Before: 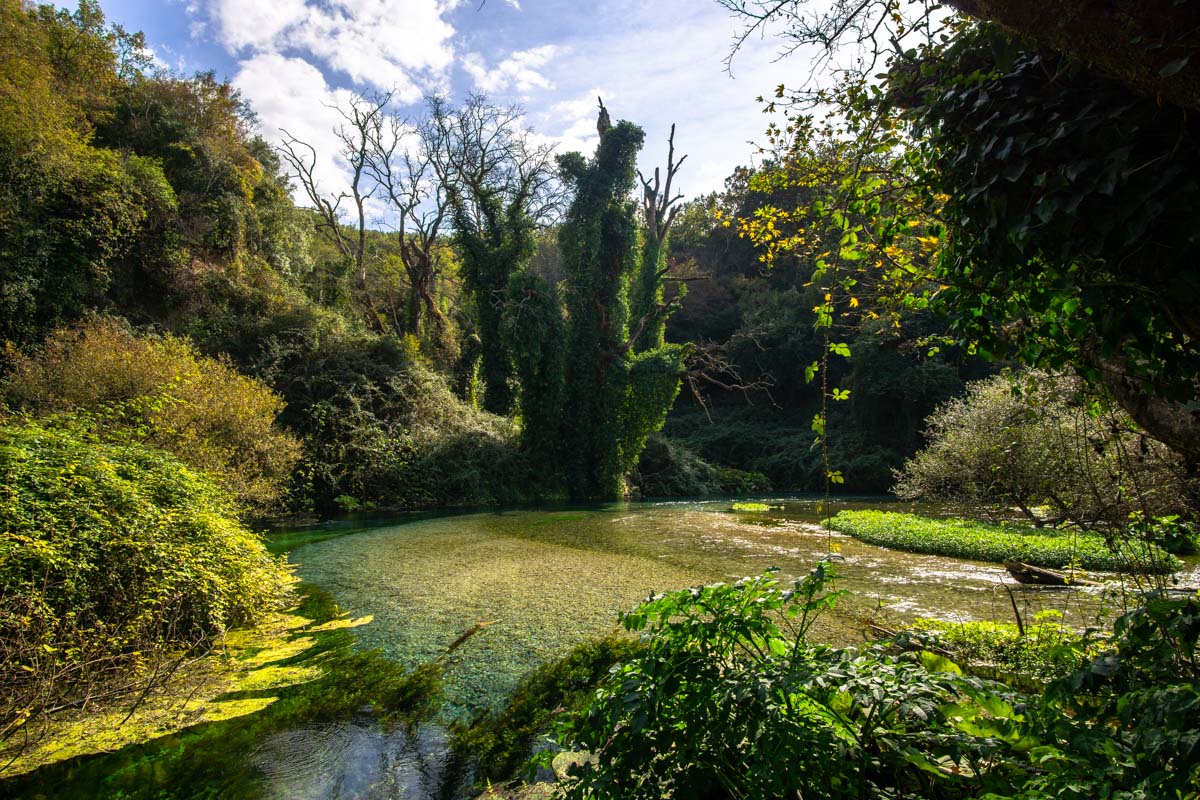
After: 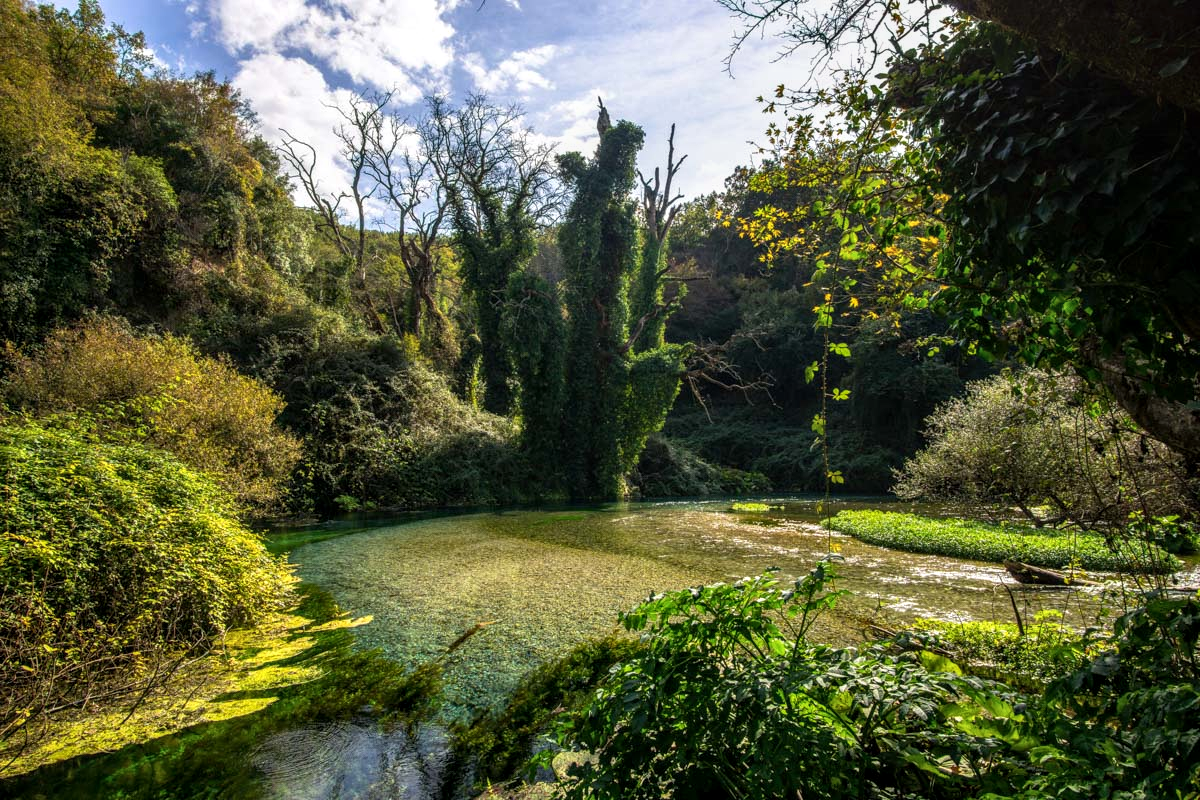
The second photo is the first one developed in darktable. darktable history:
color balance rgb: perceptual saturation grading › global saturation 0.443%
local contrast: on, module defaults
